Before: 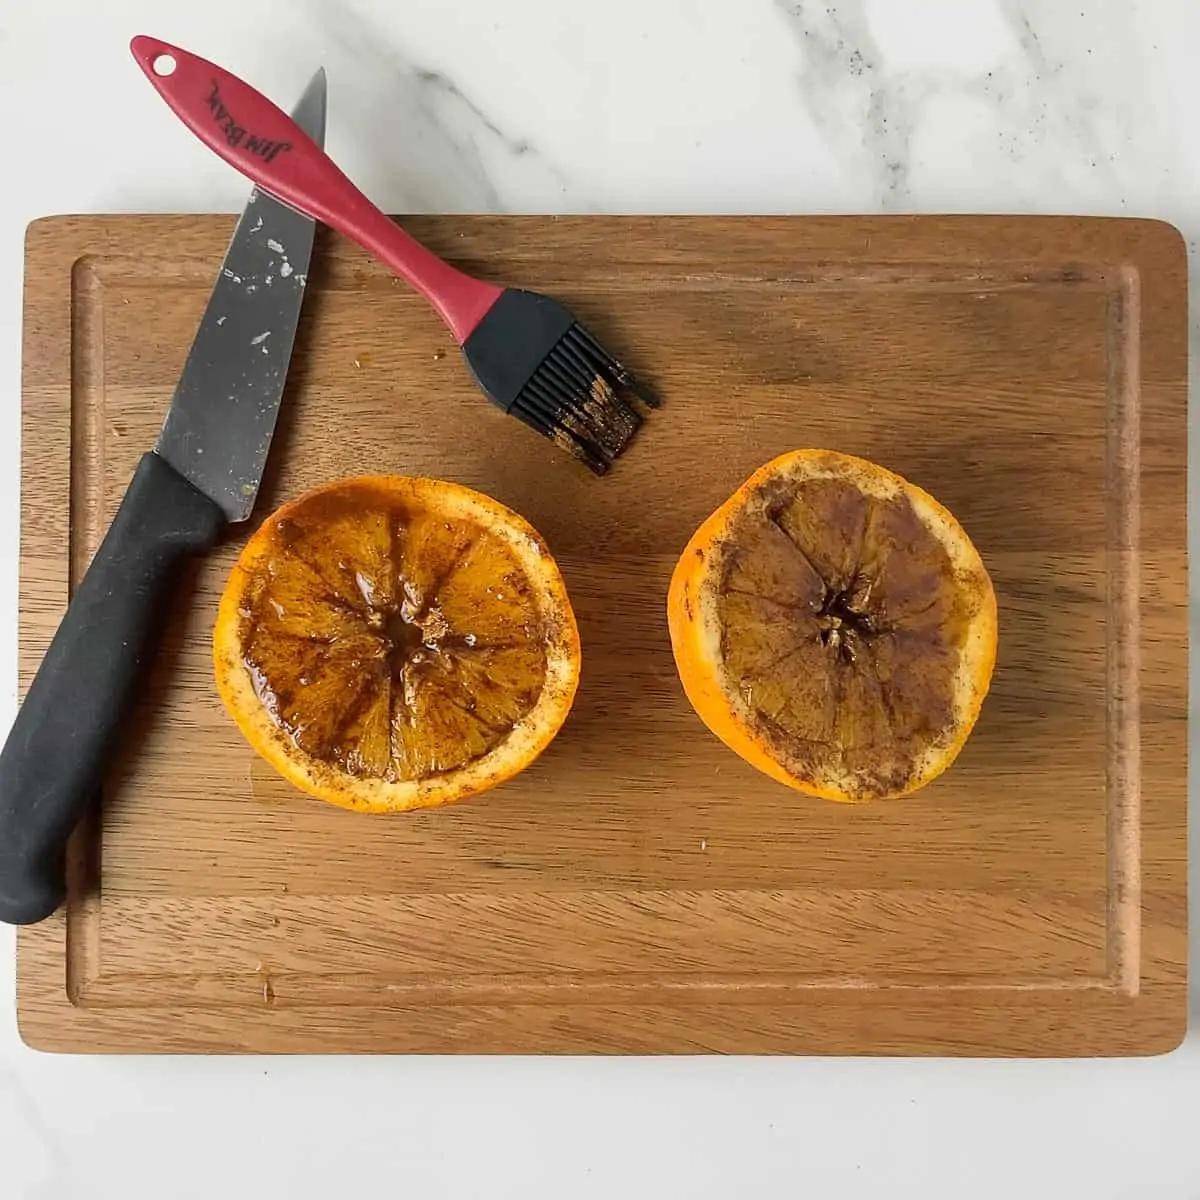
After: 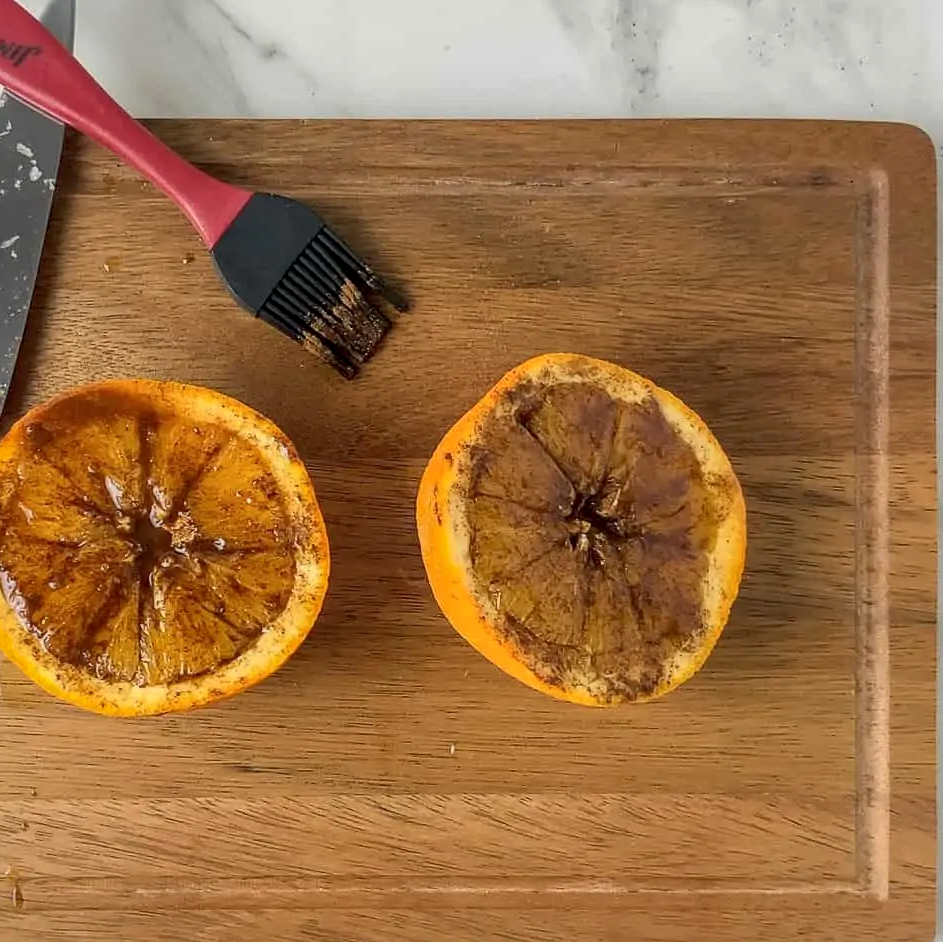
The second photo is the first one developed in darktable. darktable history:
shadows and highlights: highlights color adjustment 89.02%
local contrast: on, module defaults
crop and rotate: left 20.928%, top 8.081%, right 0.456%, bottom 13.381%
